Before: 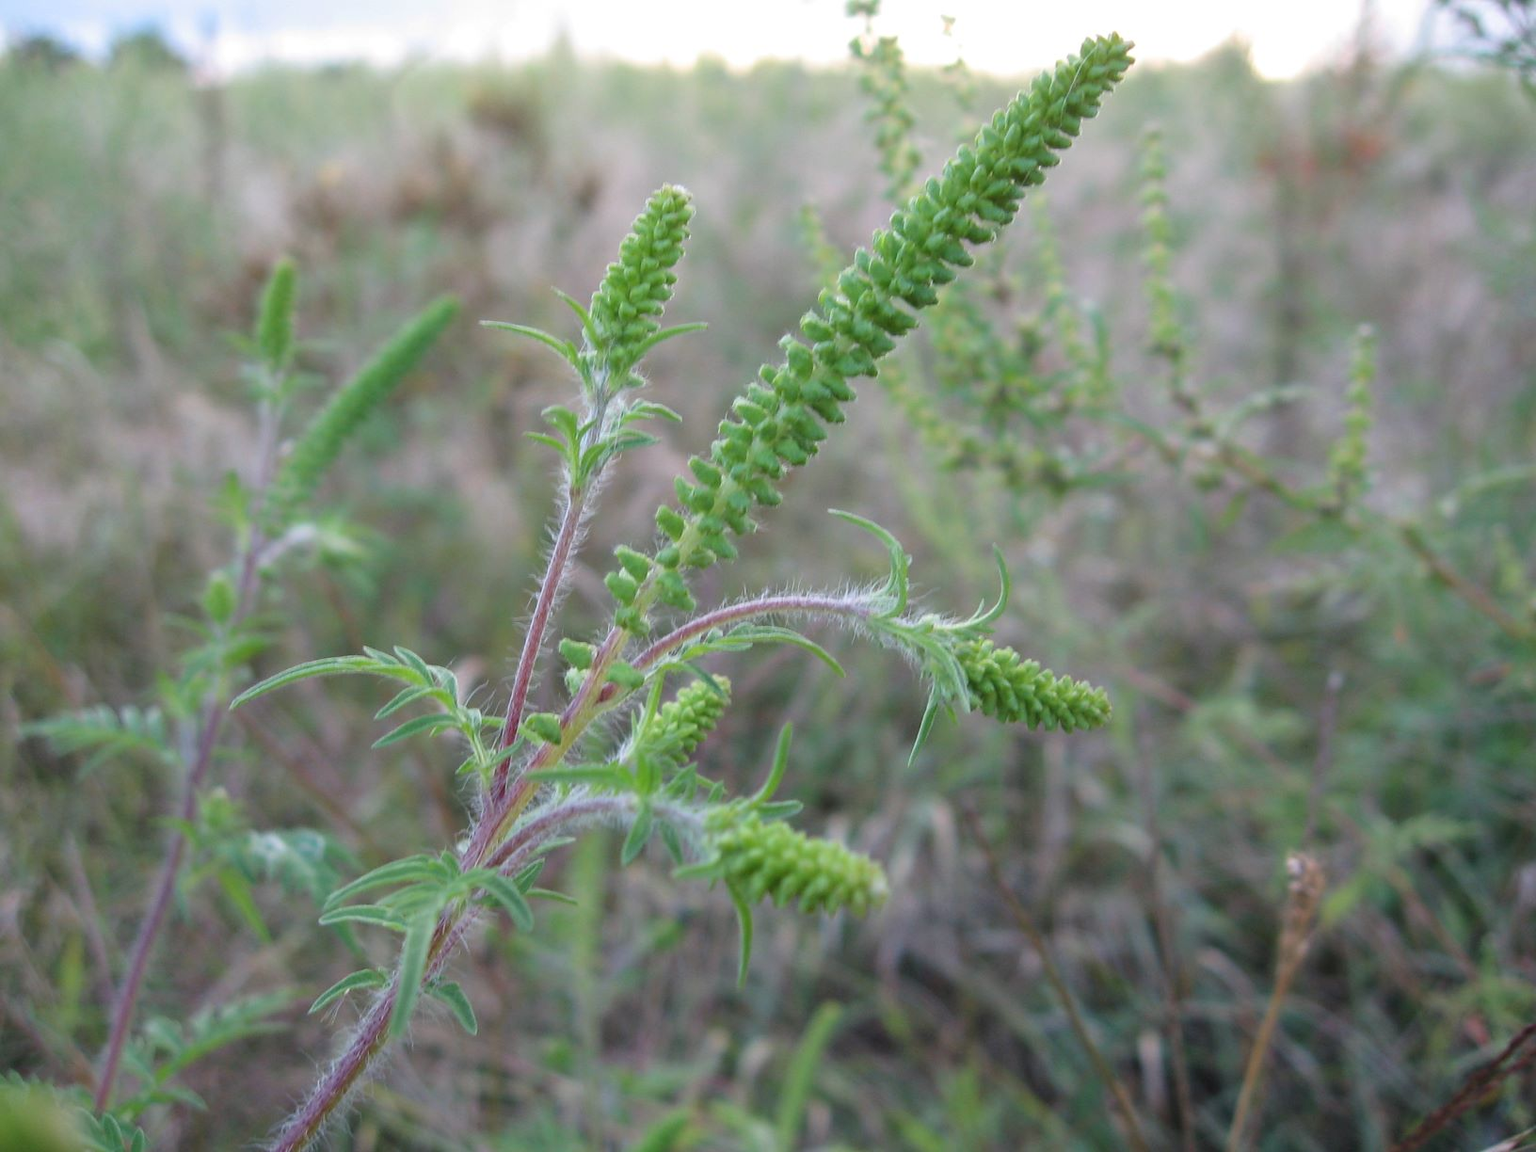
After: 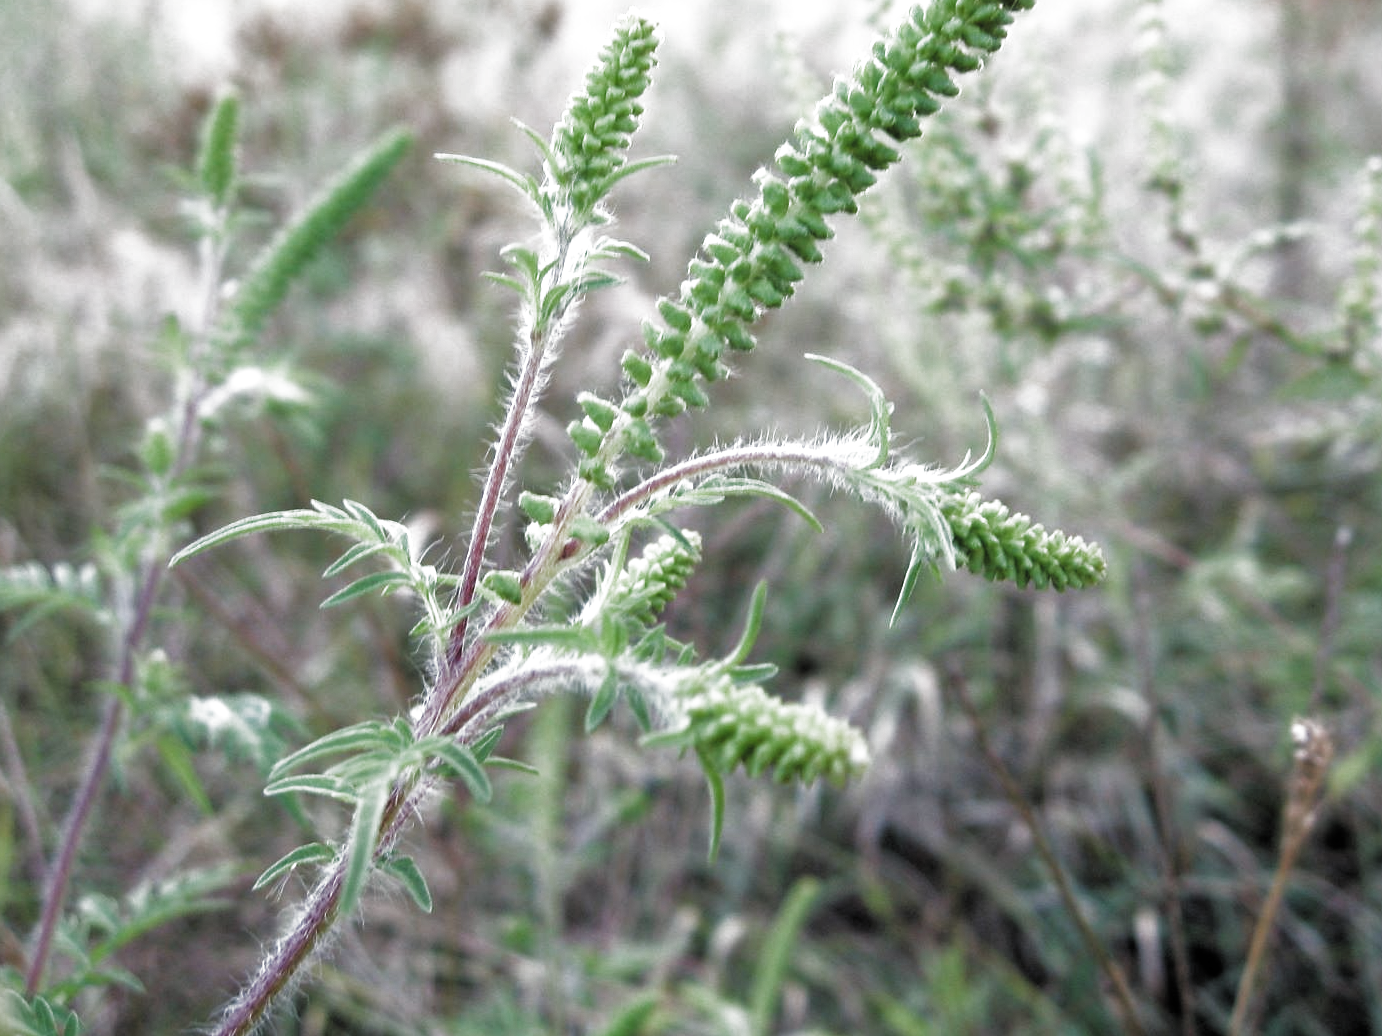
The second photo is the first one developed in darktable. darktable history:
crop and rotate: left 4.596%, top 15.313%, right 10.668%
tone equalizer: on, module defaults
filmic rgb: black relative exposure -3.44 EV, white relative exposure 2.28 EV, hardness 3.4, preserve chrominance RGB euclidean norm (legacy), color science v4 (2020)
